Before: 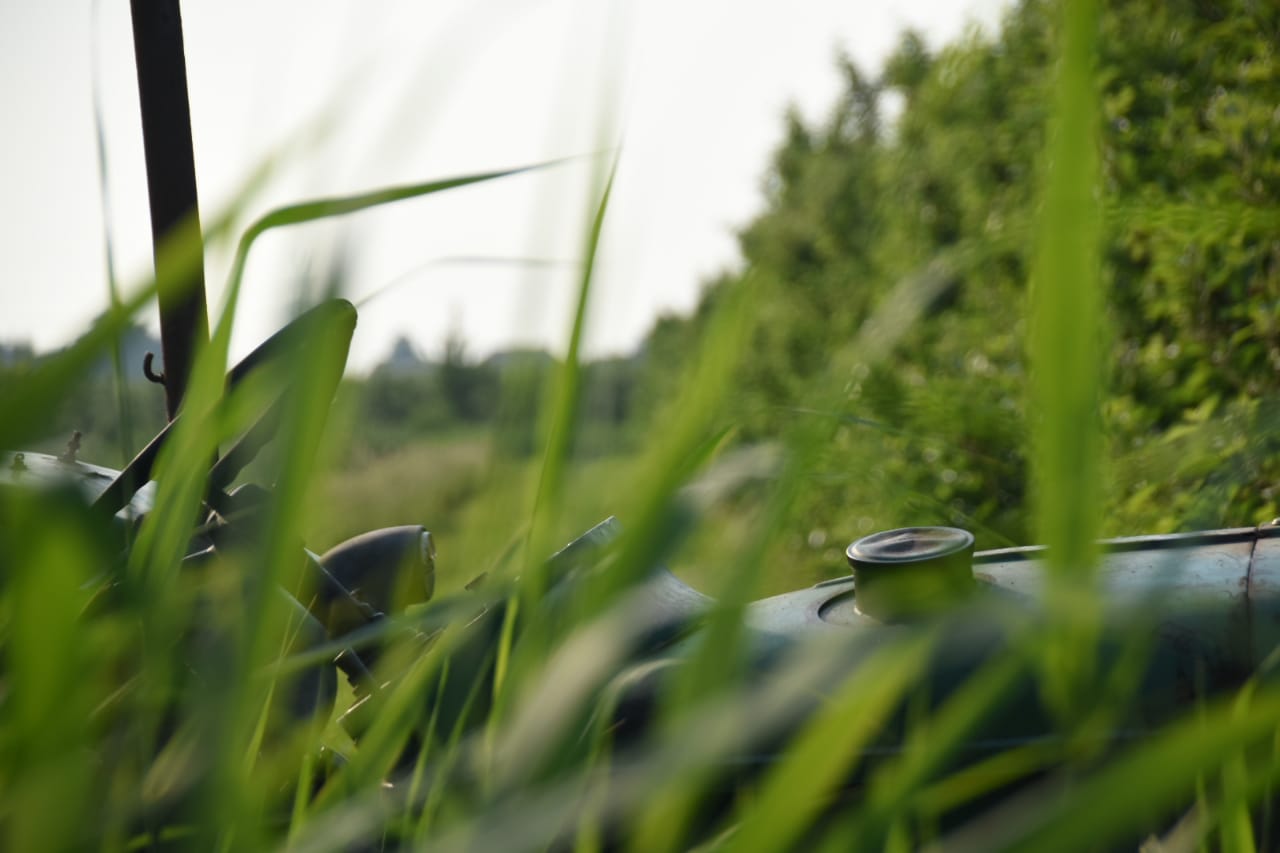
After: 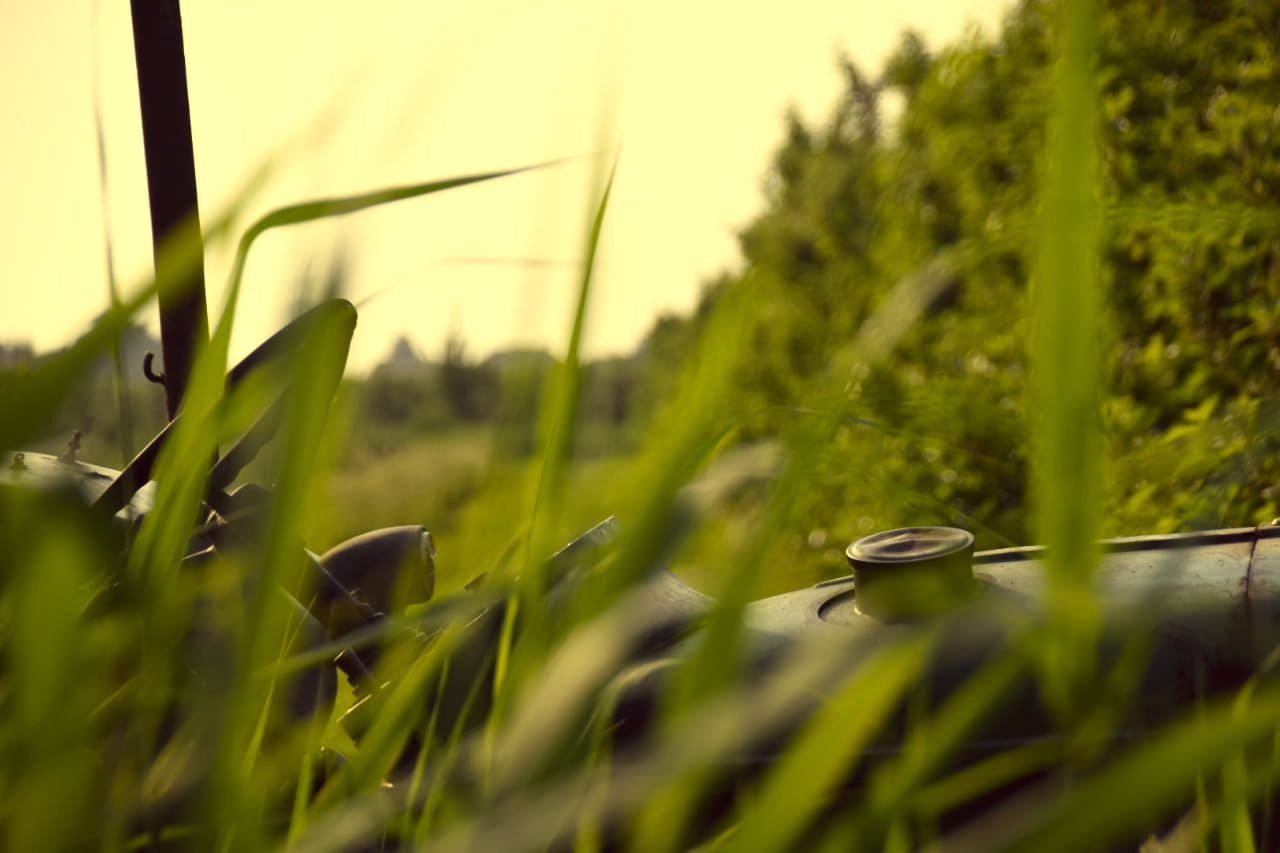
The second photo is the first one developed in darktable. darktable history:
color correction: highlights a* -0.482, highlights b* 40, shadows a* 9.8, shadows b* -0.161
white balance: emerald 1
color balance: contrast 6.48%, output saturation 113.3%
contrast brightness saturation: contrast 0.1, saturation -0.3
